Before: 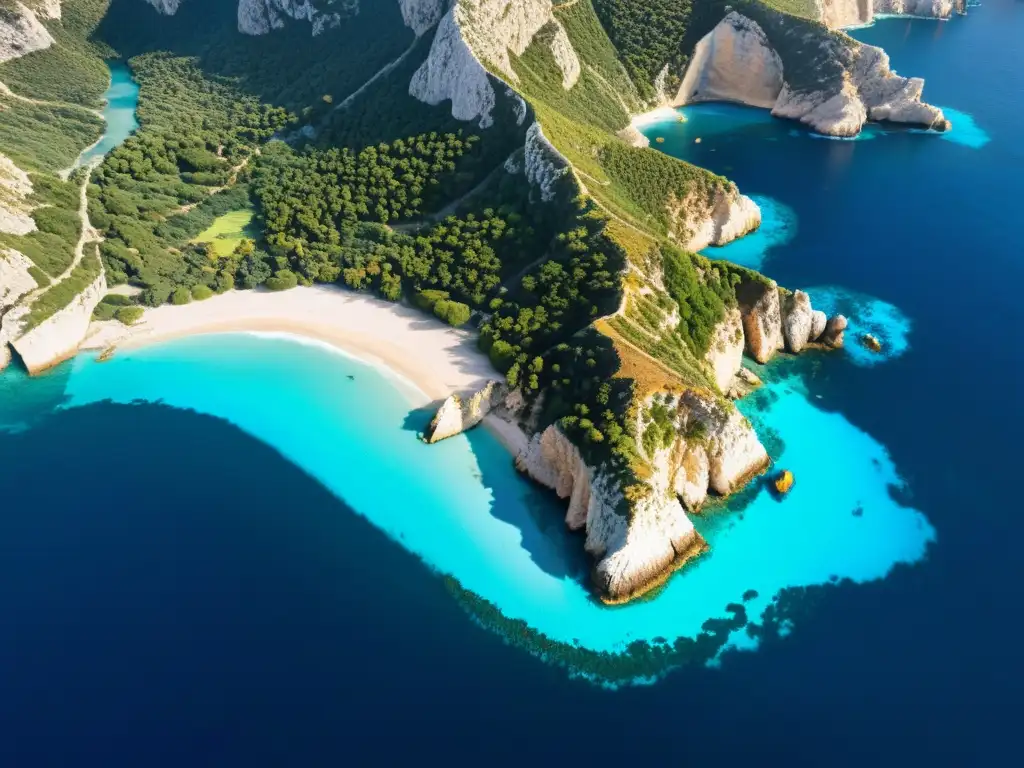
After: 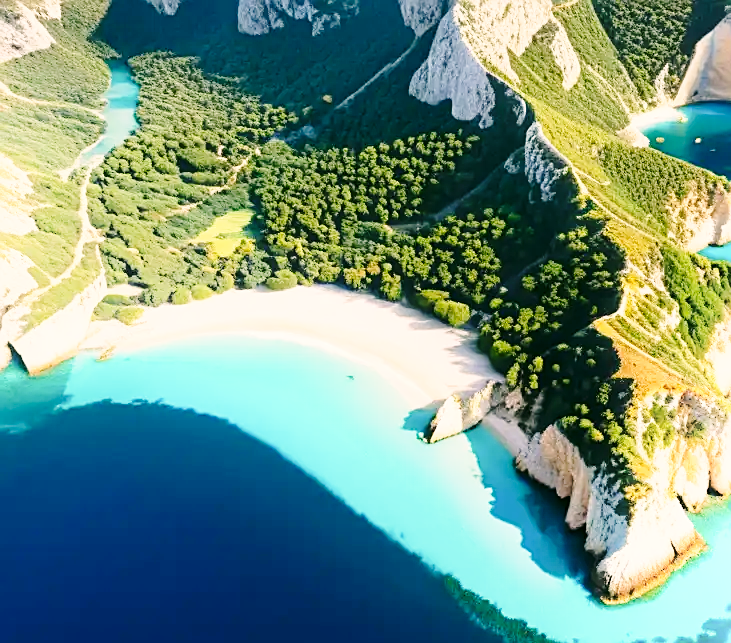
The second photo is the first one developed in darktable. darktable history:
shadows and highlights: shadows -21.3, highlights 99.83, soften with gaussian
crop: right 28.517%, bottom 16.177%
sharpen: on, module defaults
base curve: curves: ch0 [(0, 0) (0.028, 0.03) (0.121, 0.232) (0.46, 0.748) (0.859, 0.968) (1, 1)], preserve colors none
color correction: highlights a* 4.06, highlights b* 4.93, shadows a* -7.22, shadows b* 4.7
